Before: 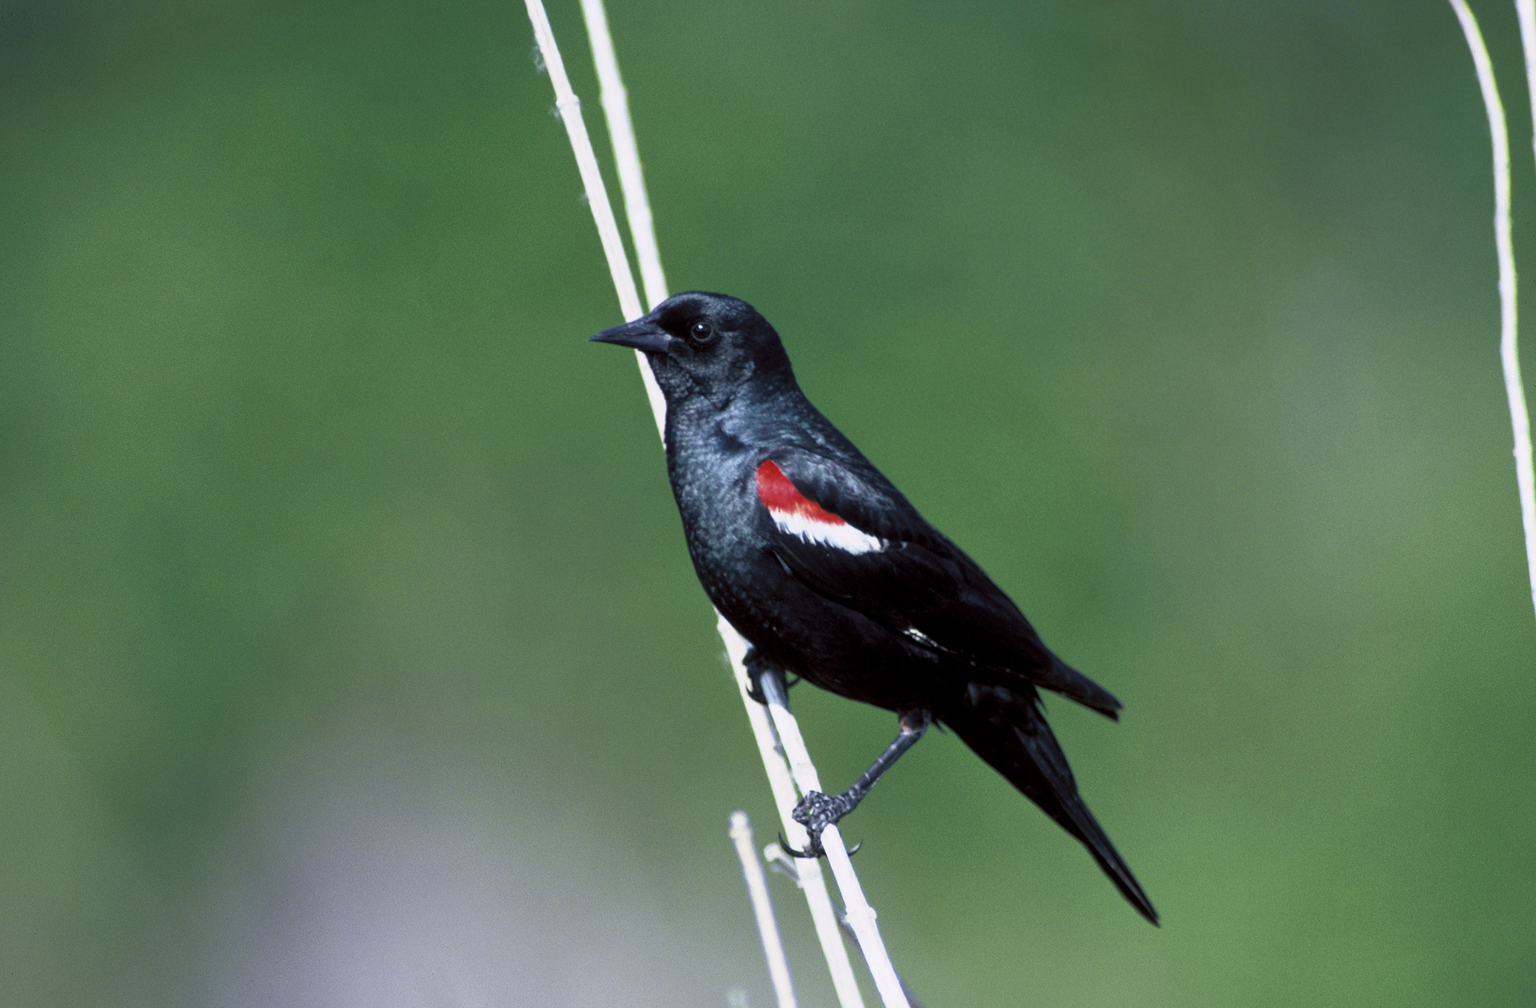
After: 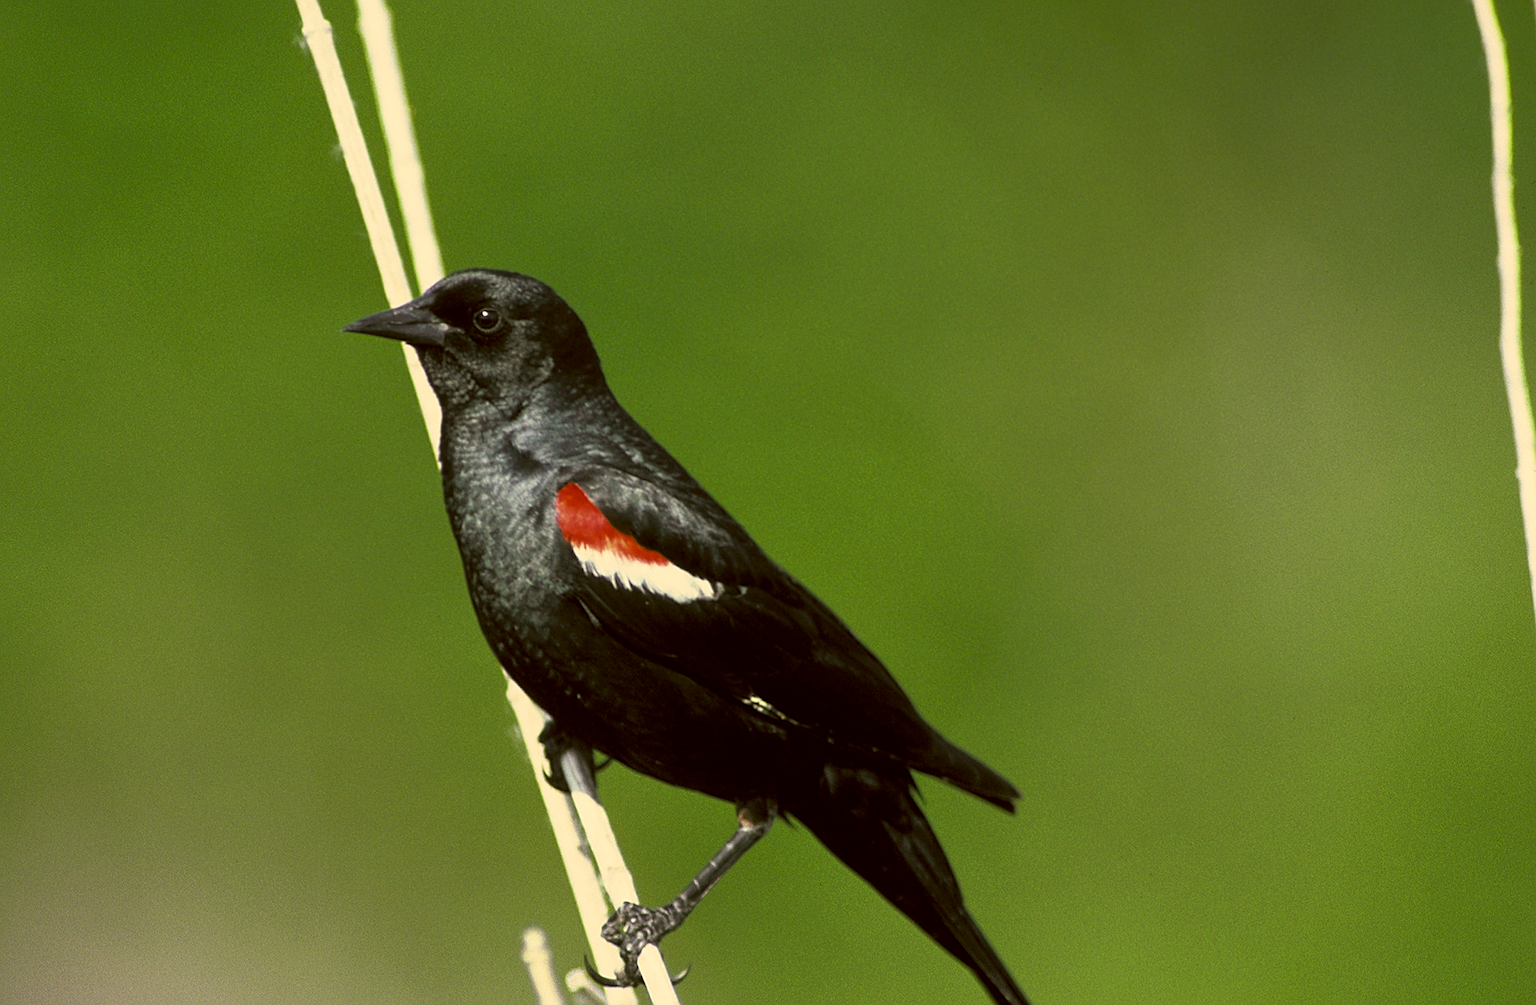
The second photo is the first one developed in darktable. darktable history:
crop and rotate: left 20.74%, top 7.912%, right 0.375%, bottom 13.378%
color correction: highlights a* 0.162, highlights b* 29.53, shadows a* -0.162, shadows b* 21.09
sharpen: on, module defaults
